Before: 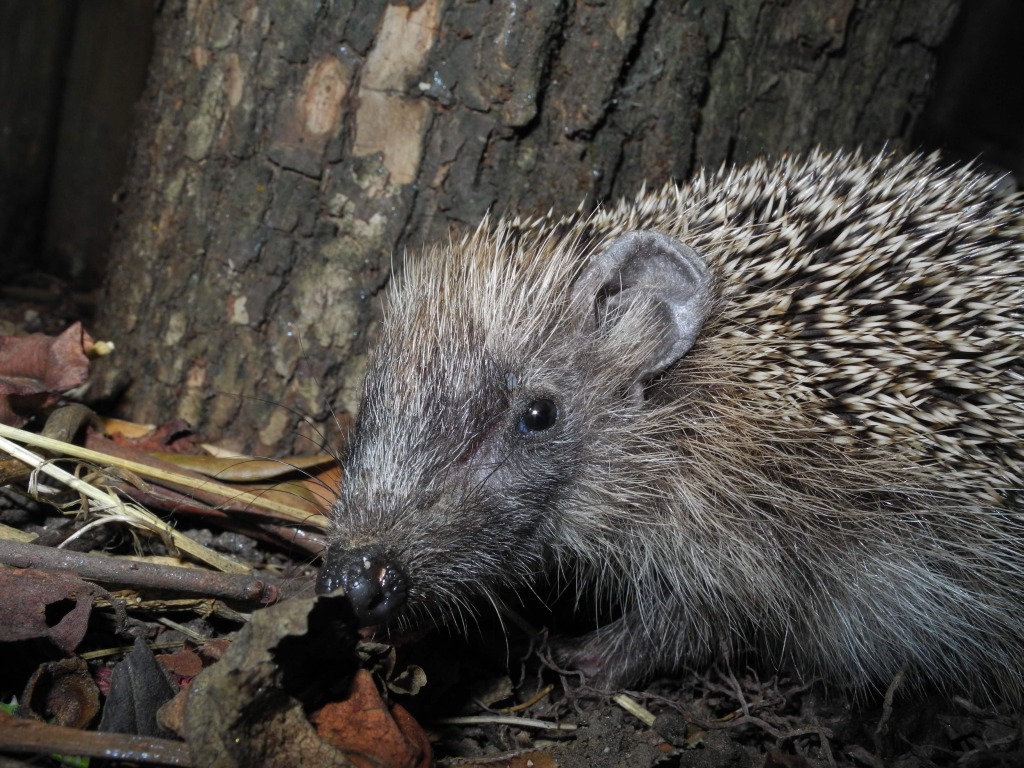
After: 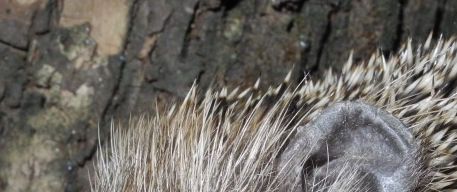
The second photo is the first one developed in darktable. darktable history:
shadows and highlights: soften with gaussian
crop: left 28.64%, top 16.832%, right 26.637%, bottom 58.055%
